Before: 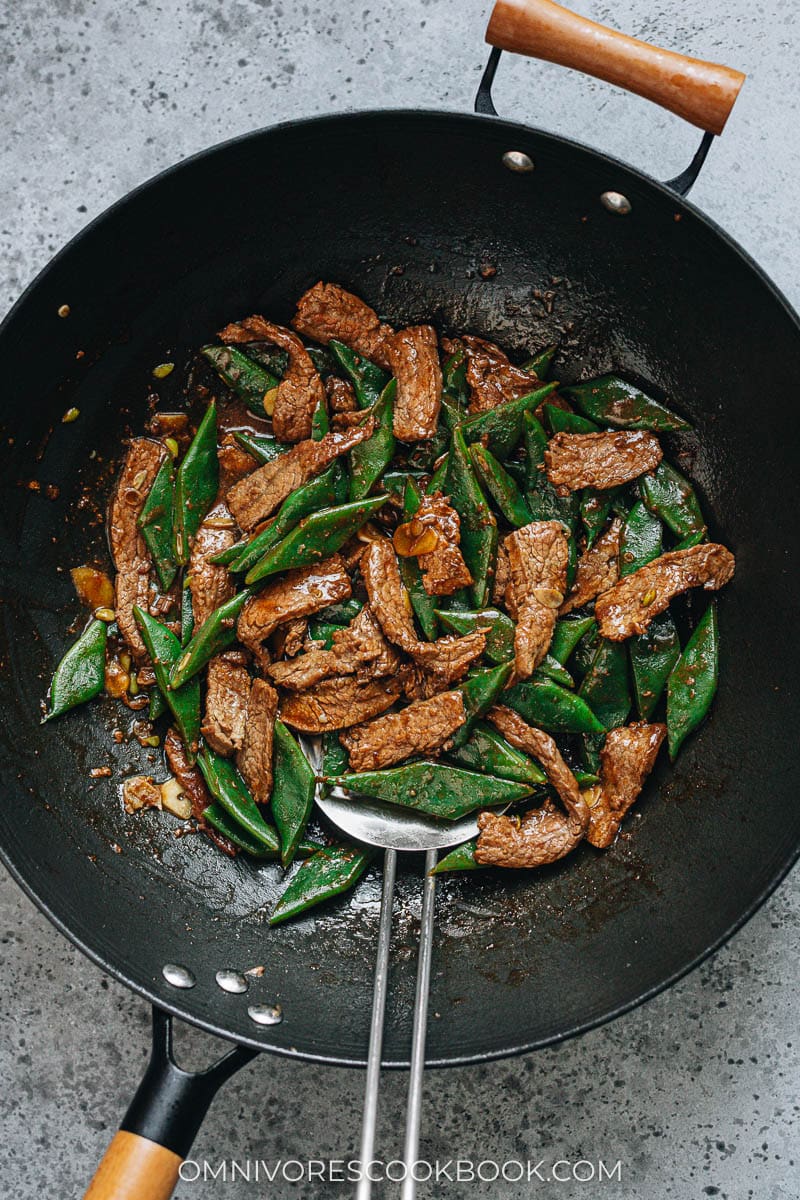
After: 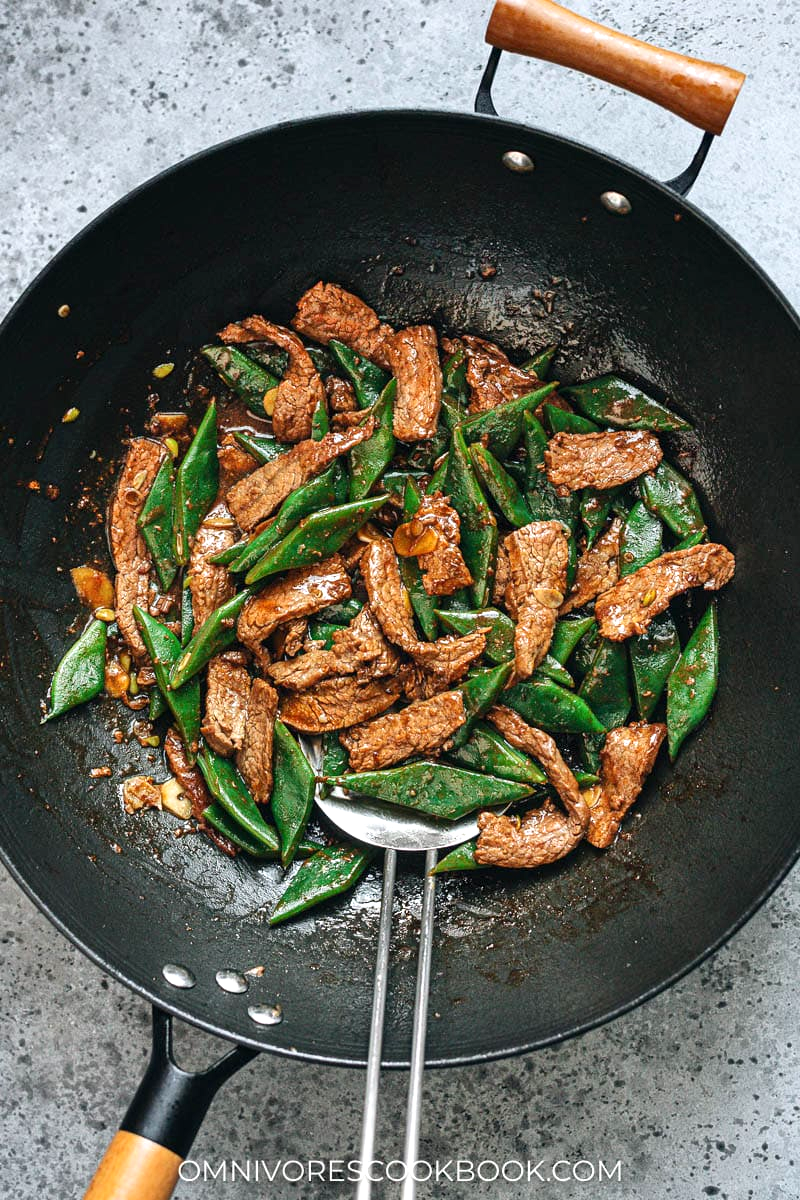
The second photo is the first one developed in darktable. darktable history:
shadows and highlights: shadows 49, highlights -41, soften with gaussian
exposure: black level correction 0.001, exposure 0.5 EV, compensate exposure bias true, compensate highlight preservation false
